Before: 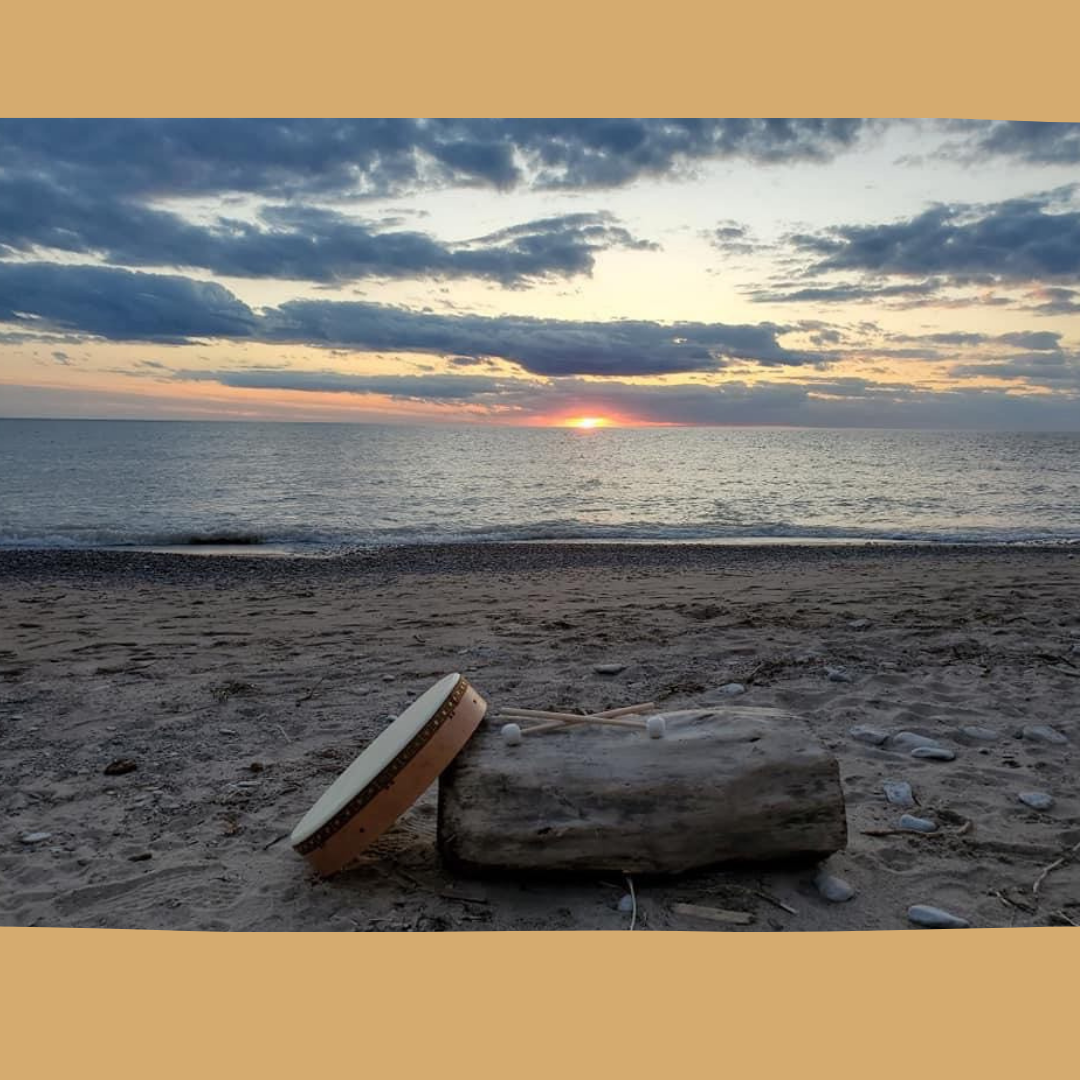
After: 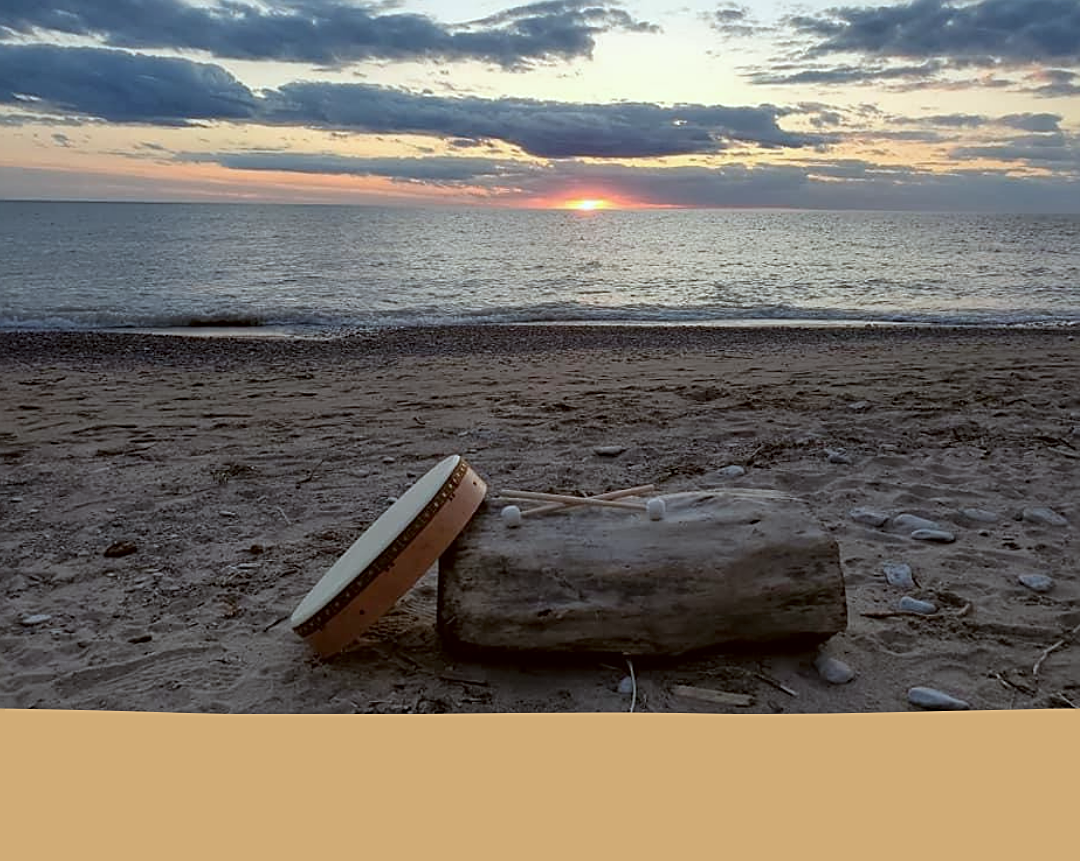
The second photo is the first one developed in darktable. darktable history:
color correction: highlights a* -3.31, highlights b* -6.96, shadows a* 2.98, shadows b* 5.32
sharpen: on, module defaults
crop and rotate: top 20.258%
